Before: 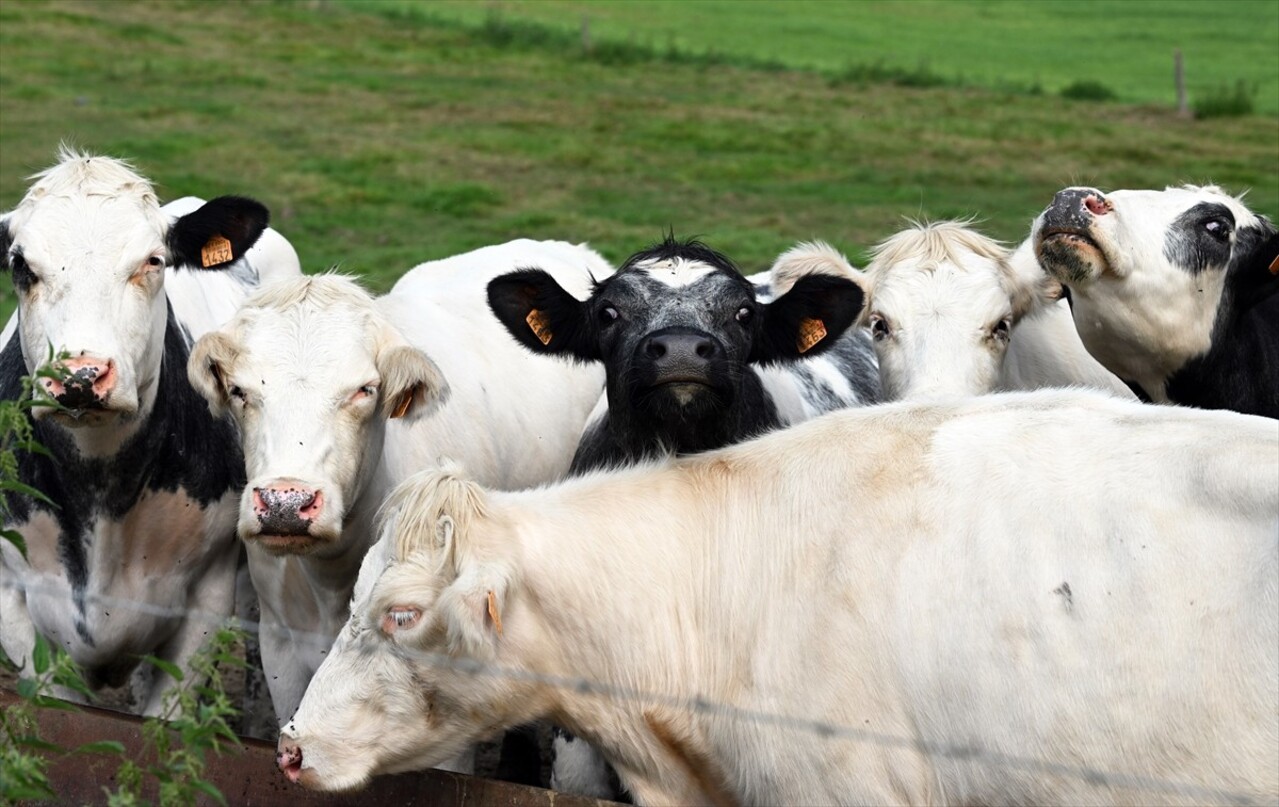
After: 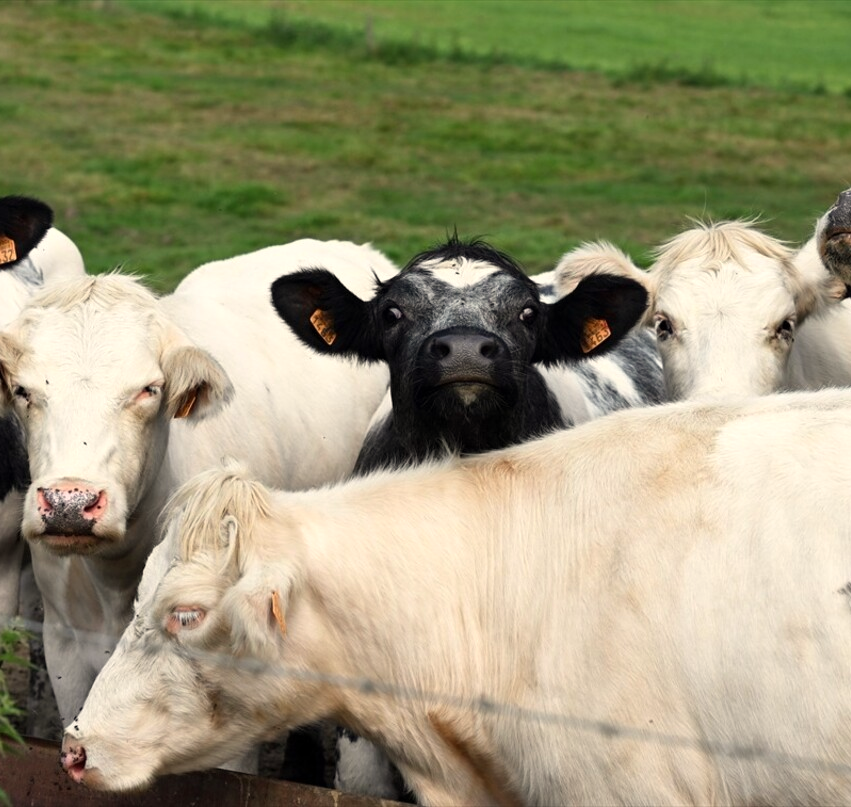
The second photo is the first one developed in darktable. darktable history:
white balance: red 1.045, blue 0.932
crop: left 16.899%, right 16.556%
color correction: highlights a* -0.182, highlights b* -0.124
